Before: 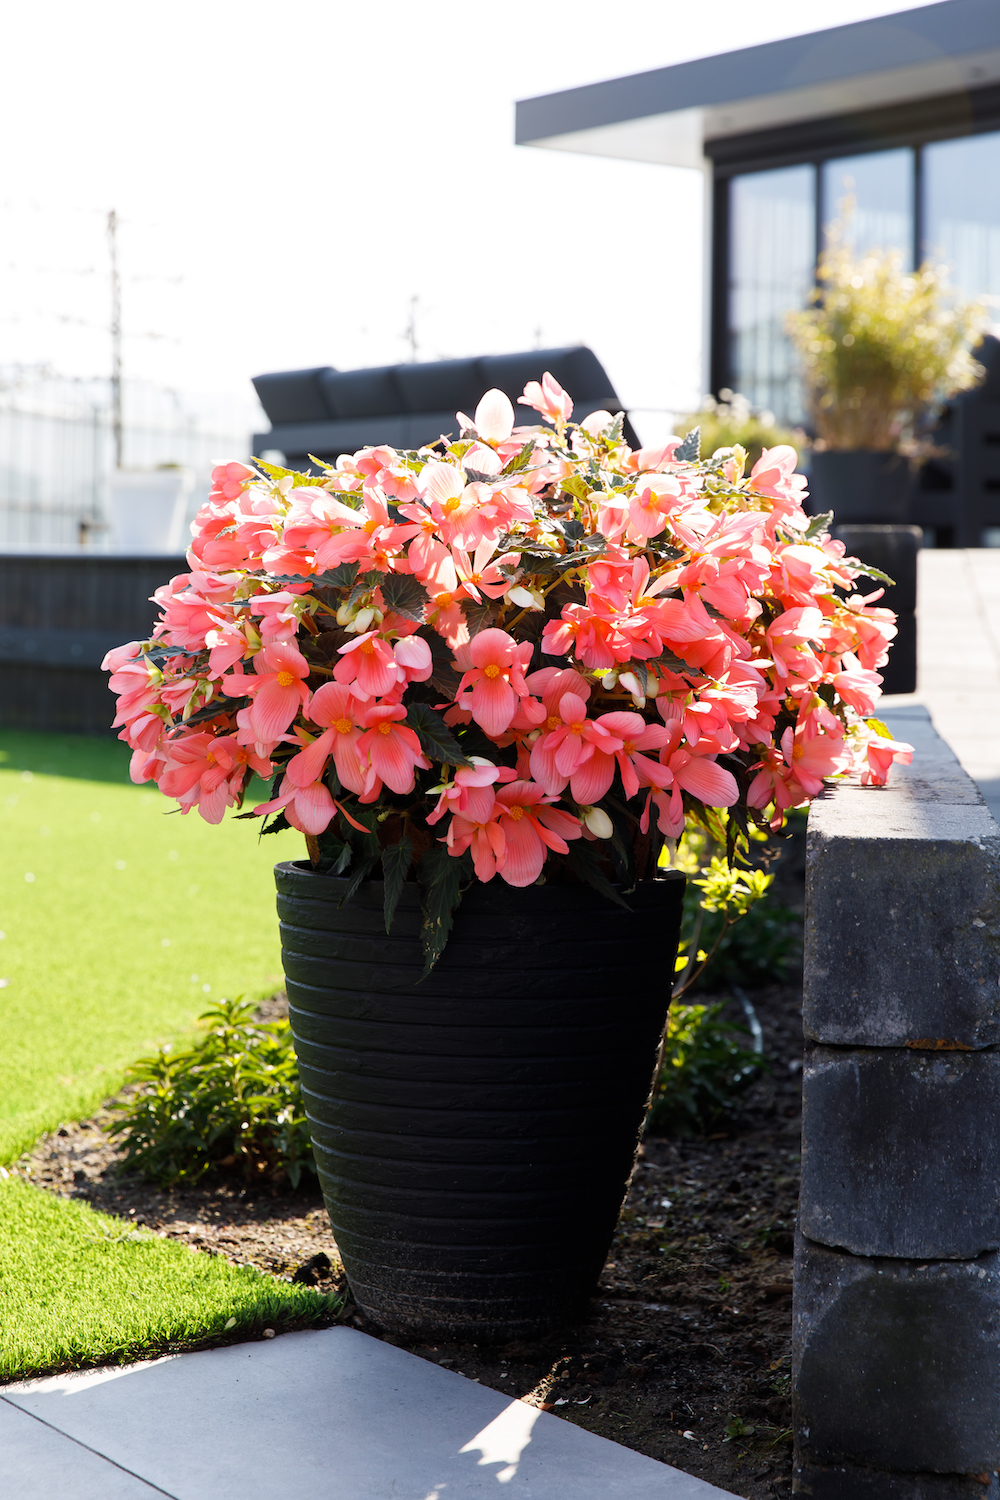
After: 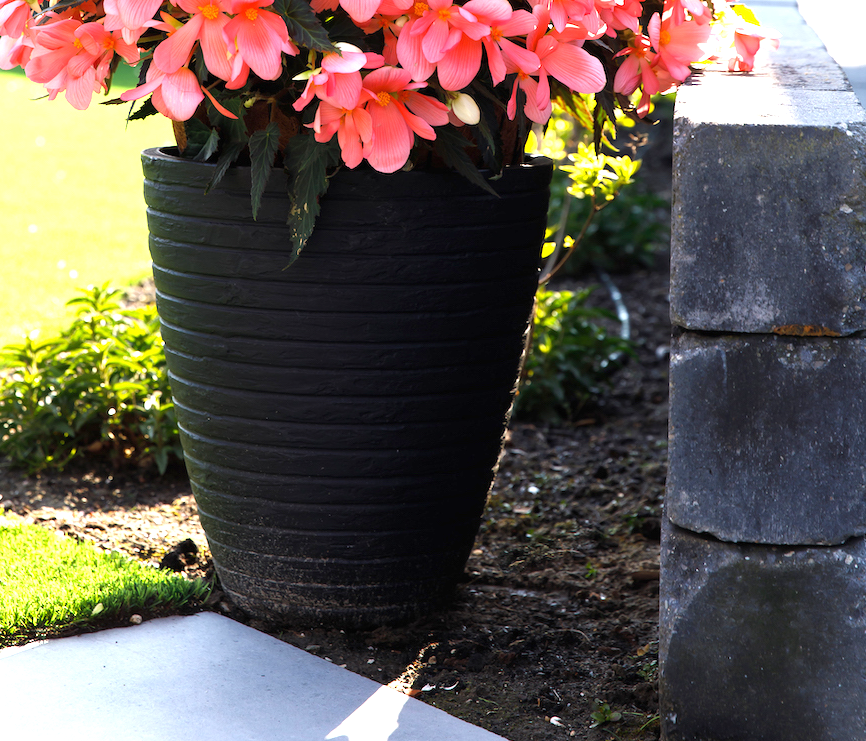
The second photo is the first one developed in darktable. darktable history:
exposure: black level correction 0, exposure 1.103 EV, compensate exposure bias true, compensate highlight preservation false
color correction: highlights b* -0.007
crop and rotate: left 13.302%, top 47.646%, bottom 2.915%
